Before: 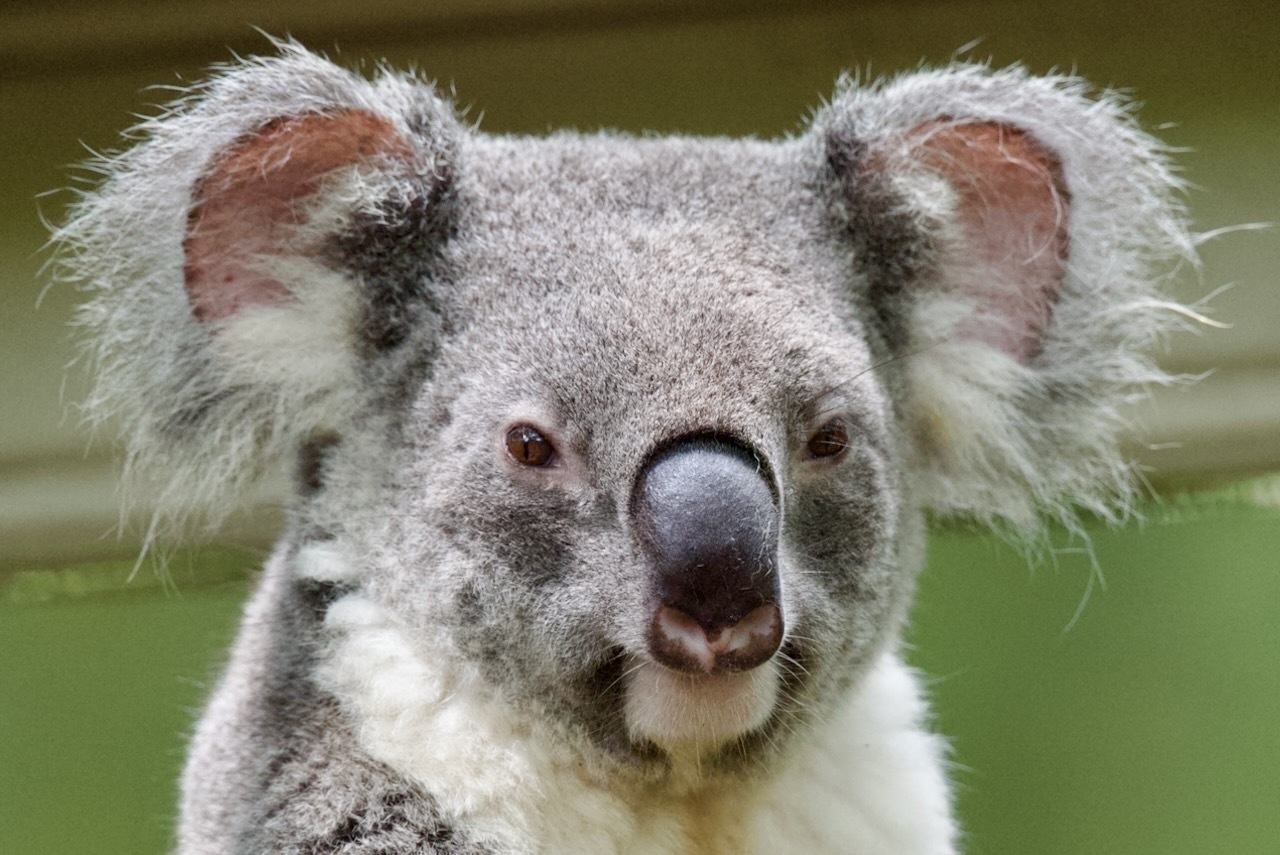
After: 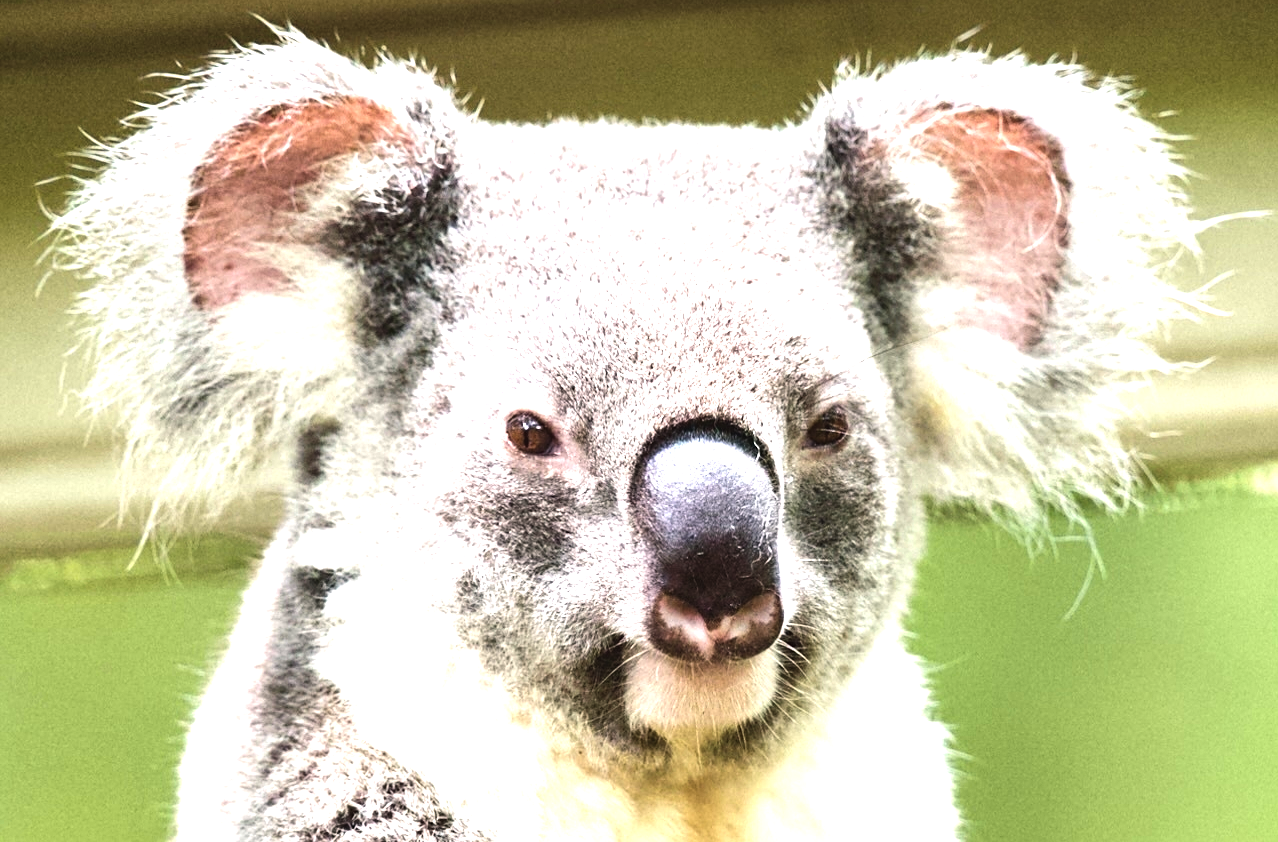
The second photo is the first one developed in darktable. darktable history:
crop: top 1.409%, right 0.094%
exposure: black level correction -0.005, exposure 1.005 EV, compensate highlight preservation false
tone equalizer: -8 EV -0.732 EV, -7 EV -0.698 EV, -6 EV -0.617 EV, -5 EV -0.381 EV, -3 EV 0.394 EV, -2 EV 0.6 EV, -1 EV 0.696 EV, +0 EV 0.747 EV, edges refinement/feathering 500, mask exposure compensation -1.57 EV, preserve details no
sharpen: amount 0.213
color balance rgb: shadows lift › chroma 0.998%, shadows lift › hue 110.3°, highlights gain › chroma 1.346%, highlights gain › hue 56.87°, perceptual saturation grading › global saturation -12.485%, global vibrance 40.21%
